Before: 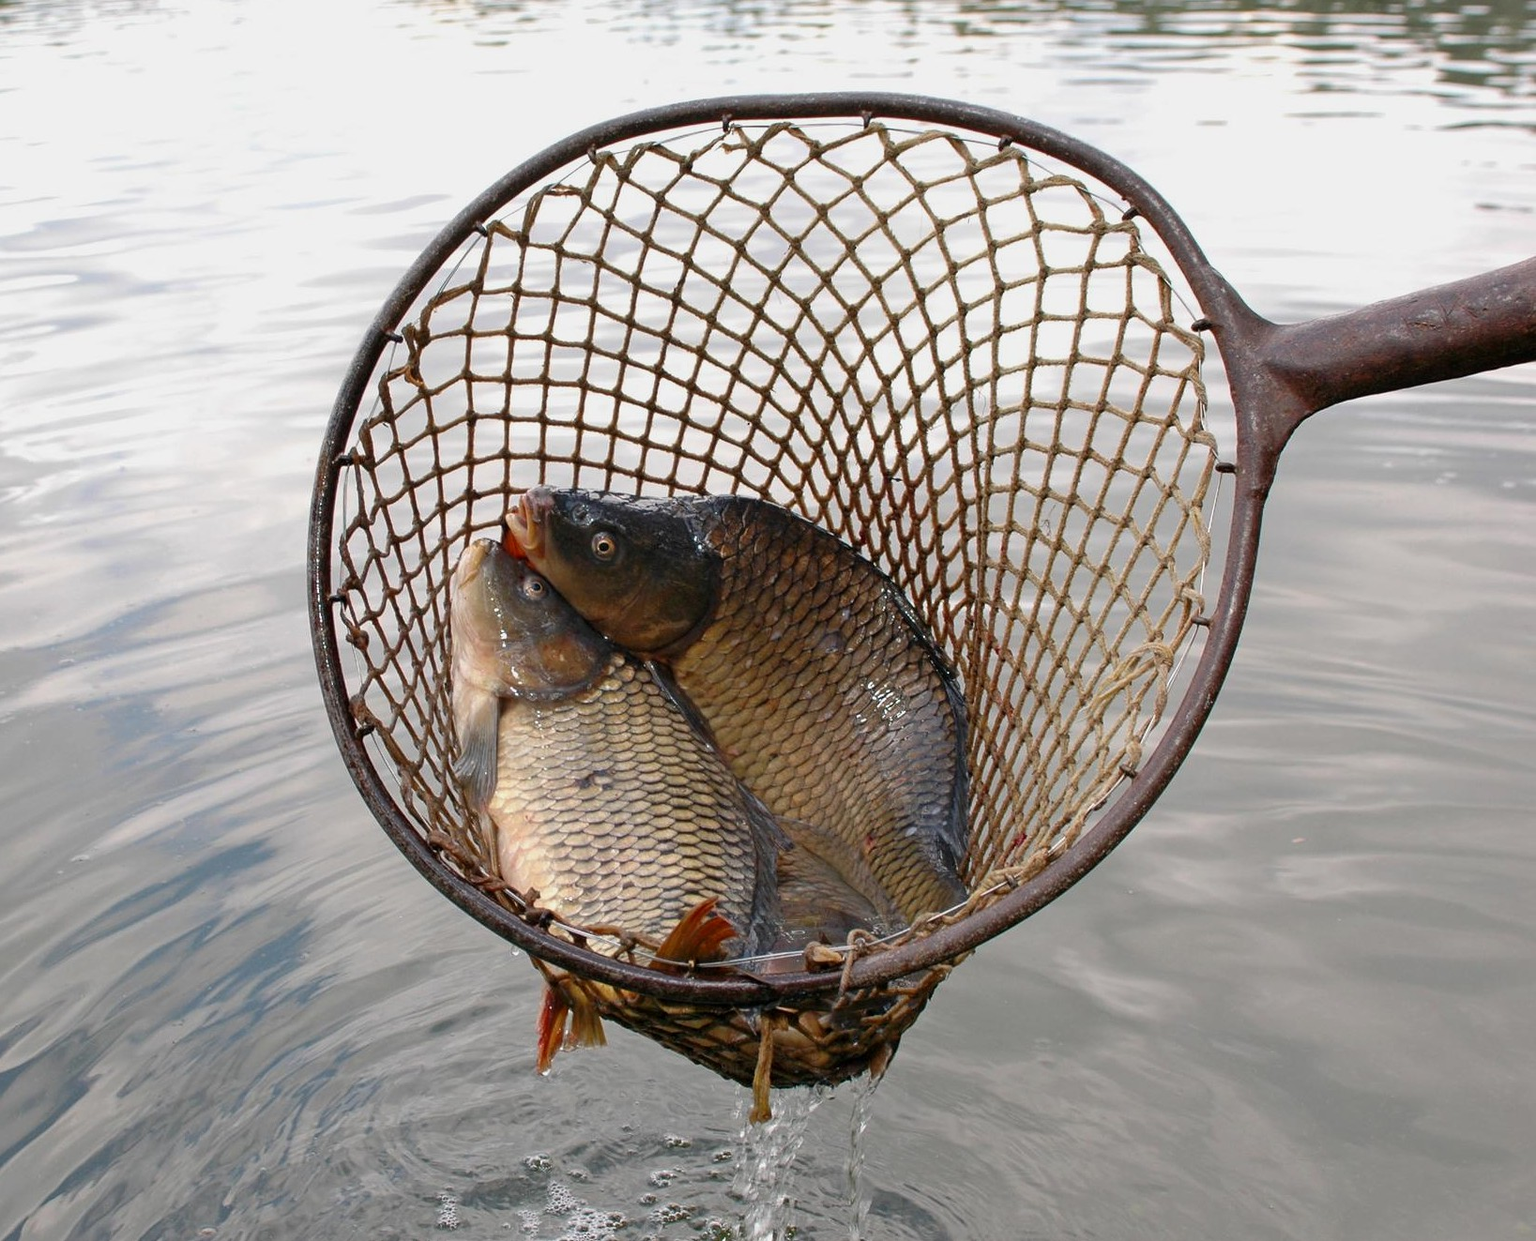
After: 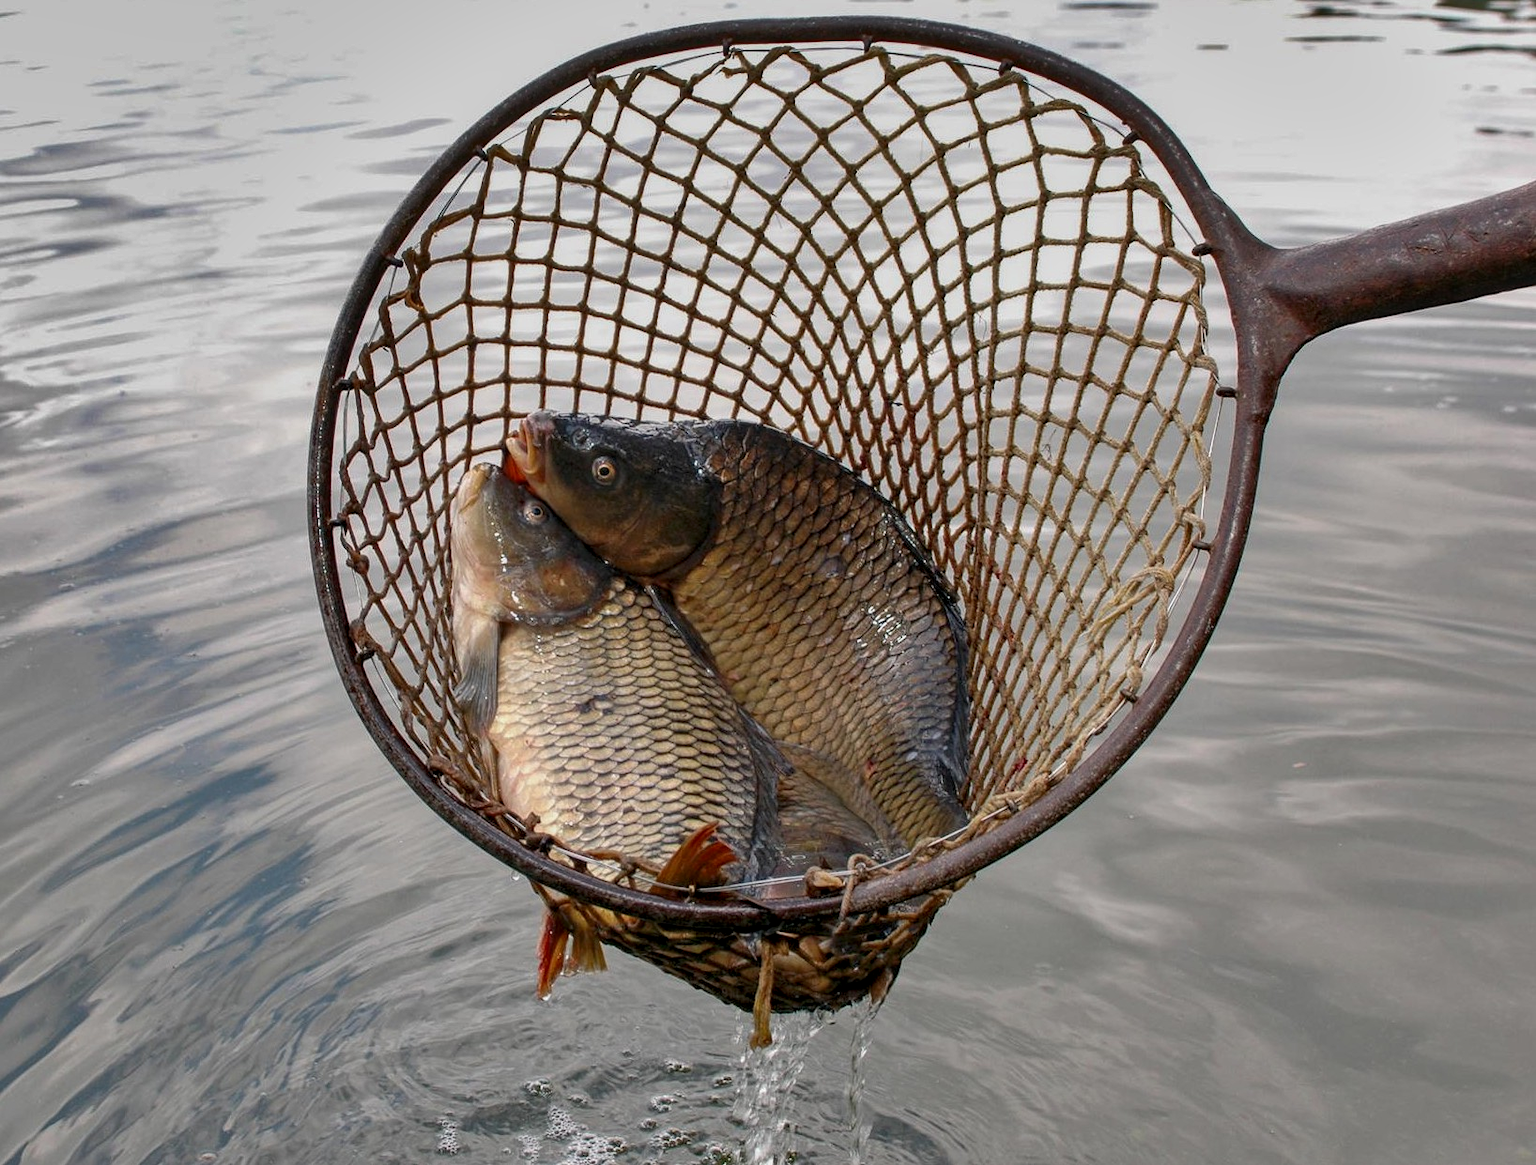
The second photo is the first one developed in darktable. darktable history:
crop and rotate: top 6.193%
local contrast: on, module defaults
shadows and highlights: white point adjustment -3.74, highlights -63.48, highlights color adjustment 49.07%, soften with gaussian
